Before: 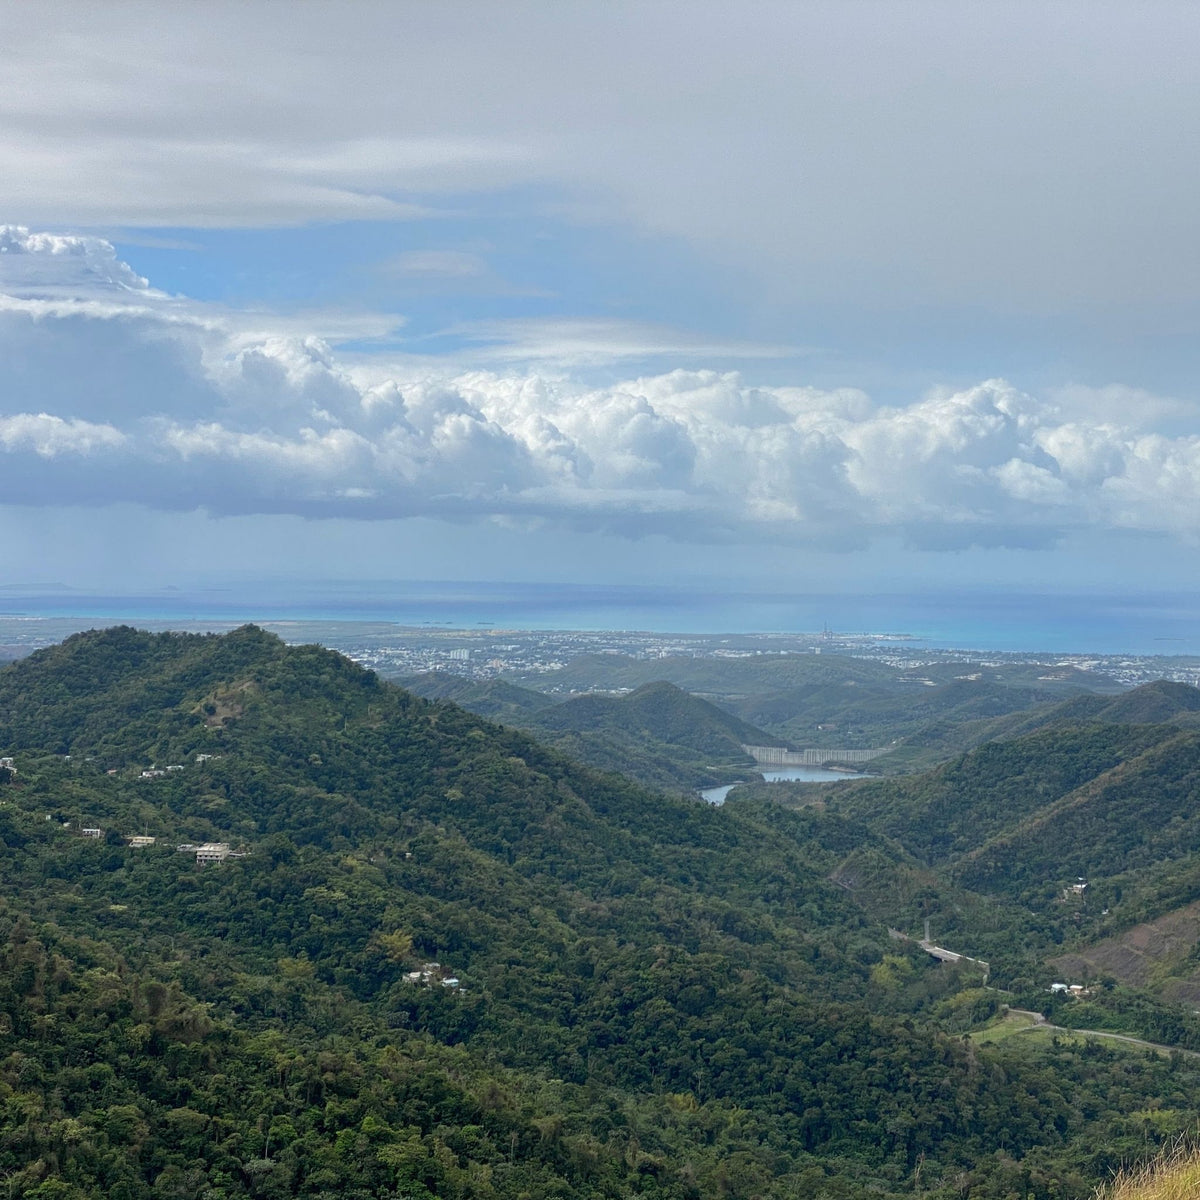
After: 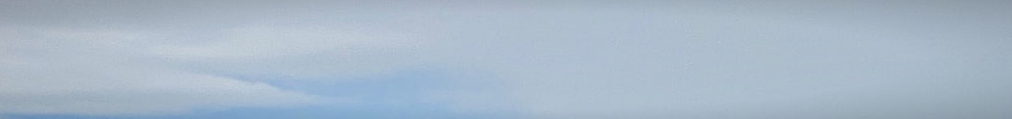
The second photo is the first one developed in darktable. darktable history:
contrast equalizer: y [[0.51, 0.537, 0.559, 0.574, 0.599, 0.618], [0.5 ×6], [0.5 ×6], [0 ×6], [0 ×6]]
filmic rgb: black relative exposure -7.65 EV, white relative exposure 4.56 EV, hardness 3.61, color science v6 (2022)
crop and rotate: left 9.644%, top 9.491%, right 6.021%, bottom 80.509%
exposure: black level correction 0, exposure 0.7 EV, compensate exposure bias true, compensate highlight preservation false
vignetting: fall-off start 80.87%, fall-off radius 61.59%, brightness -0.384, saturation 0.007, center (0, 0.007), automatic ratio true, width/height ratio 1.418
graduated density: on, module defaults
